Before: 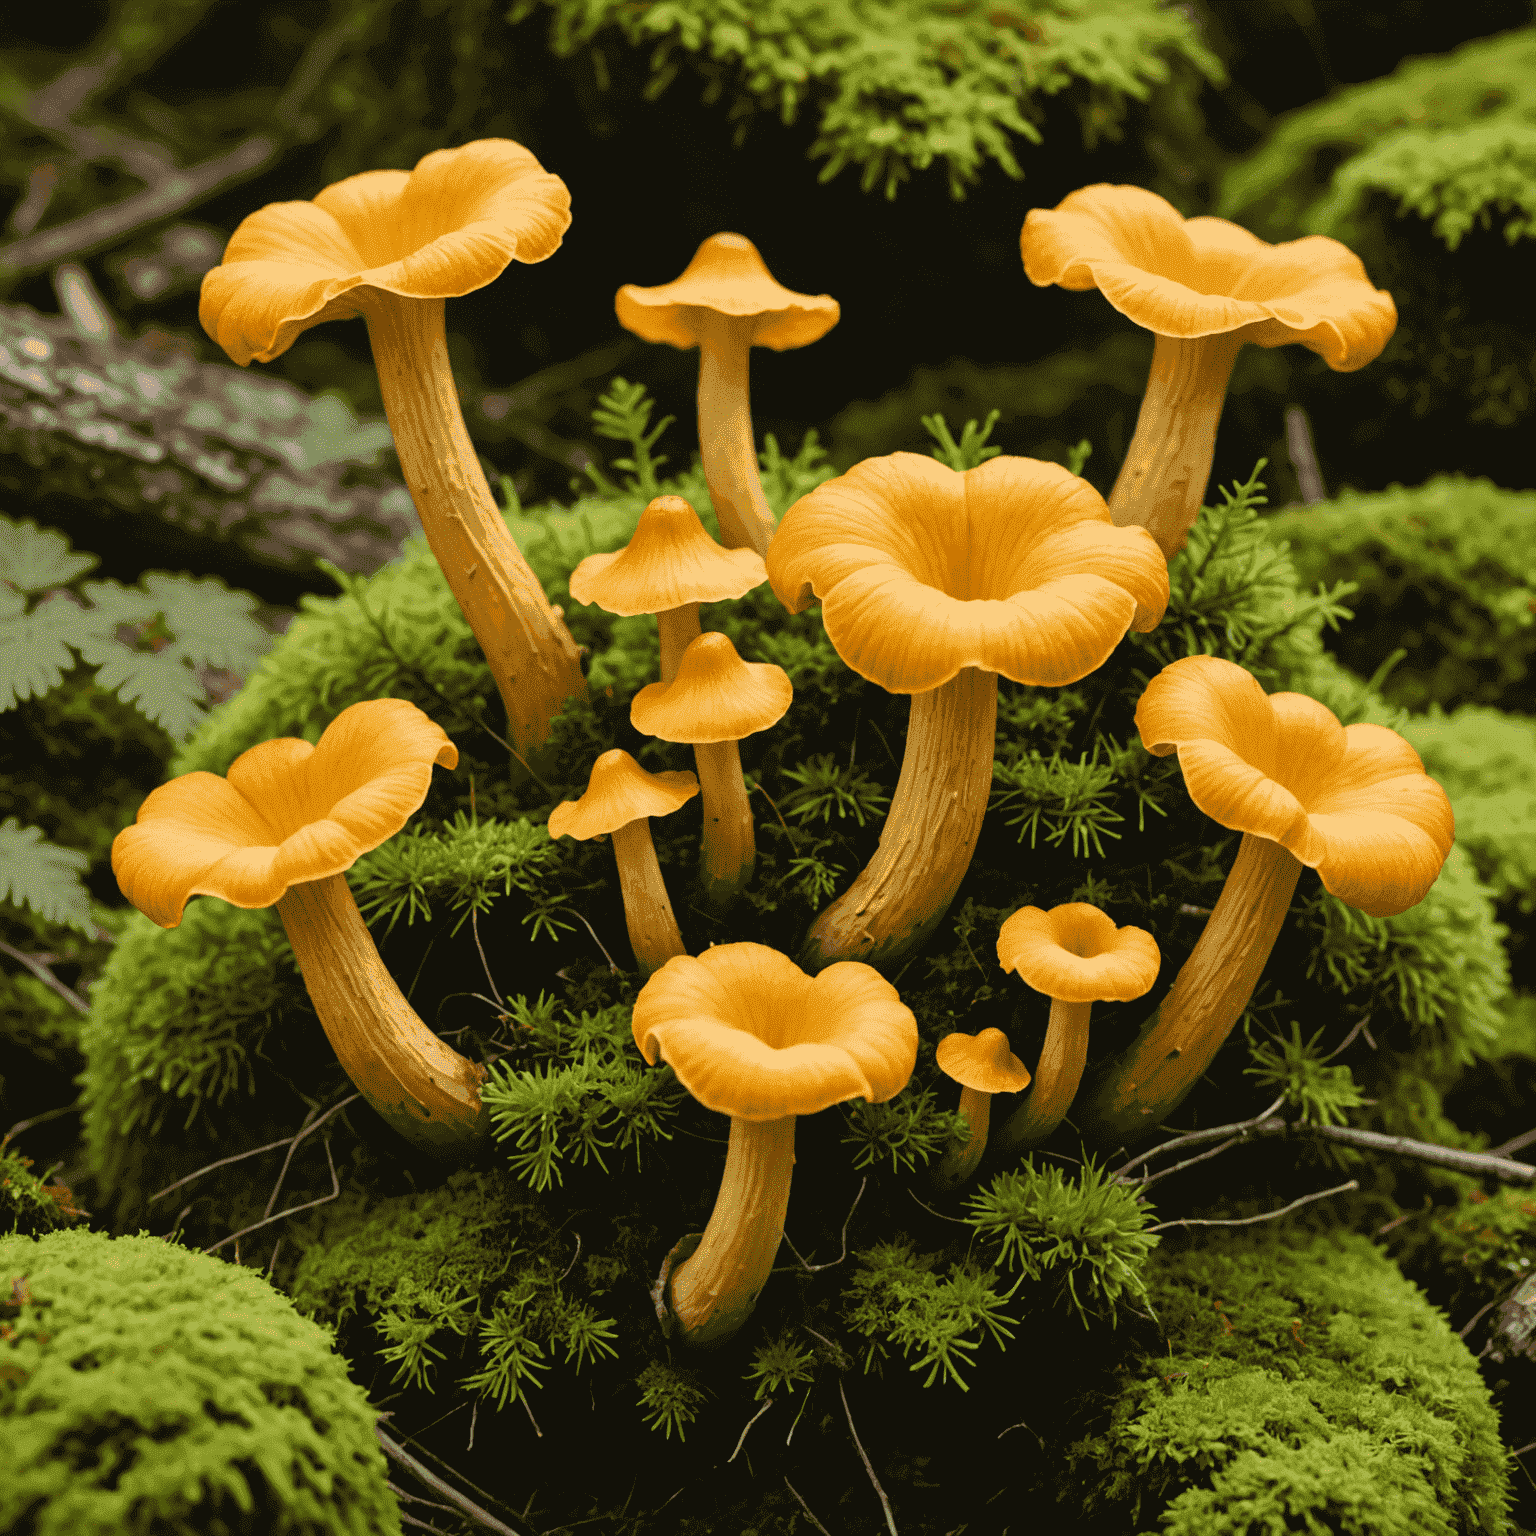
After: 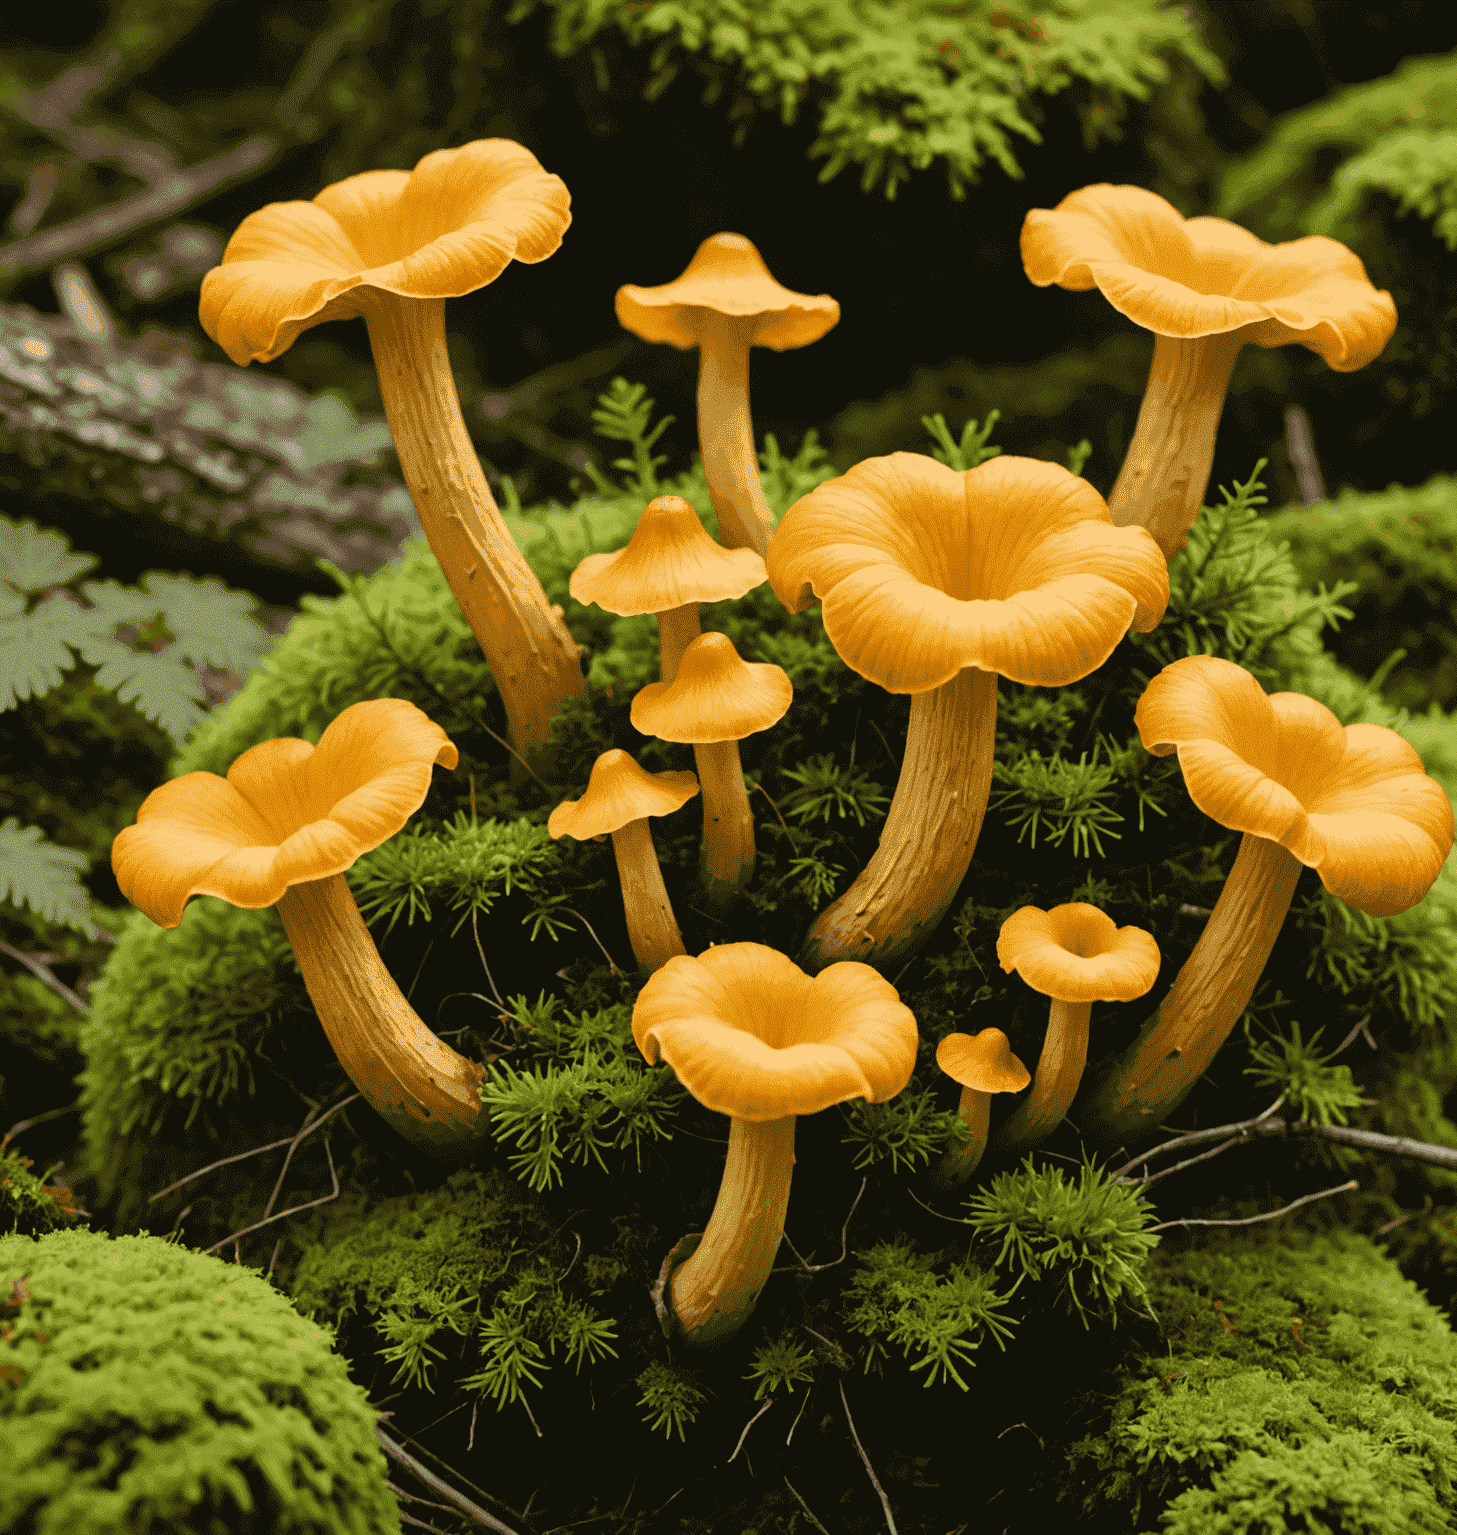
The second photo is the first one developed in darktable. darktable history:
crop and rotate: left 0%, right 5.123%
